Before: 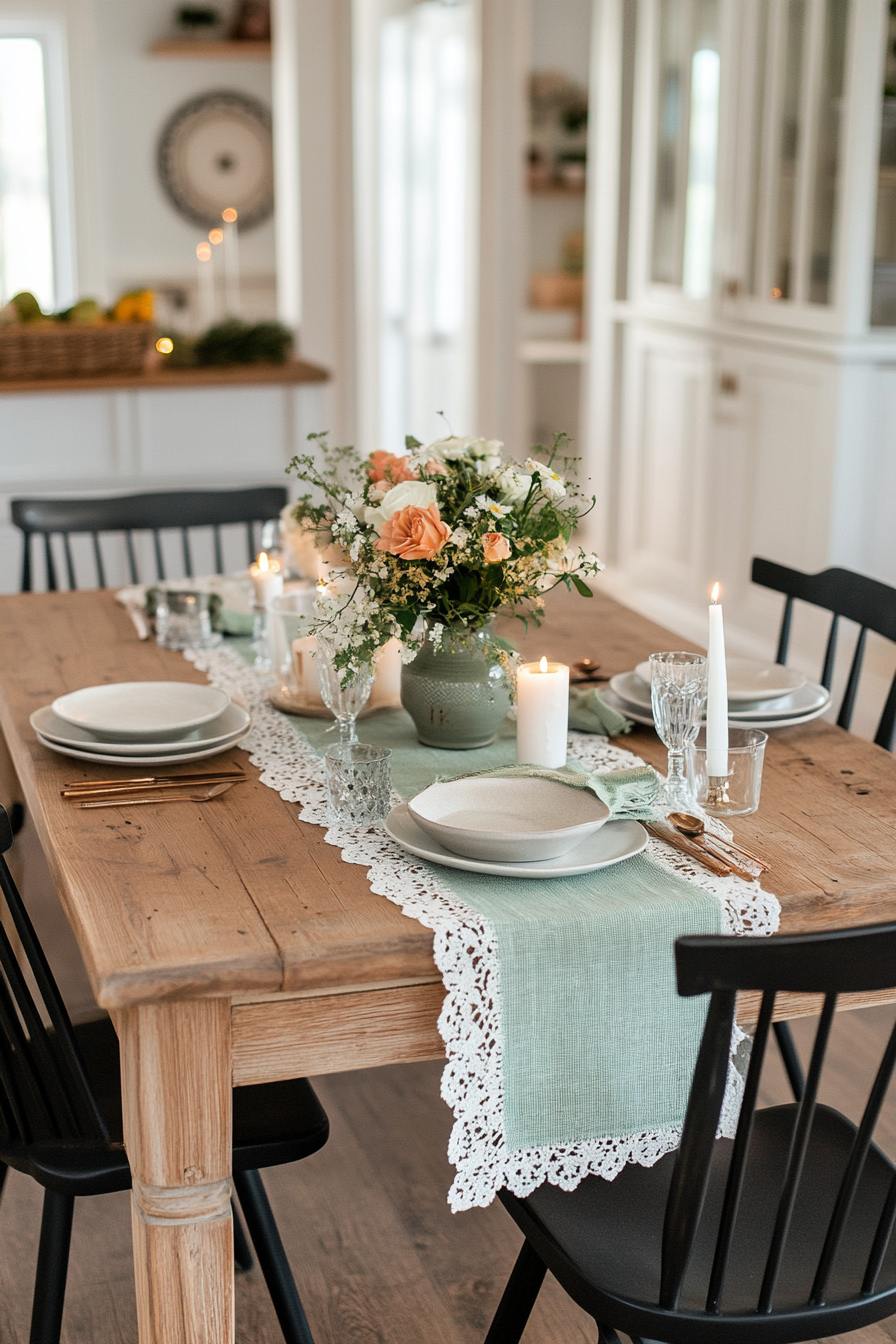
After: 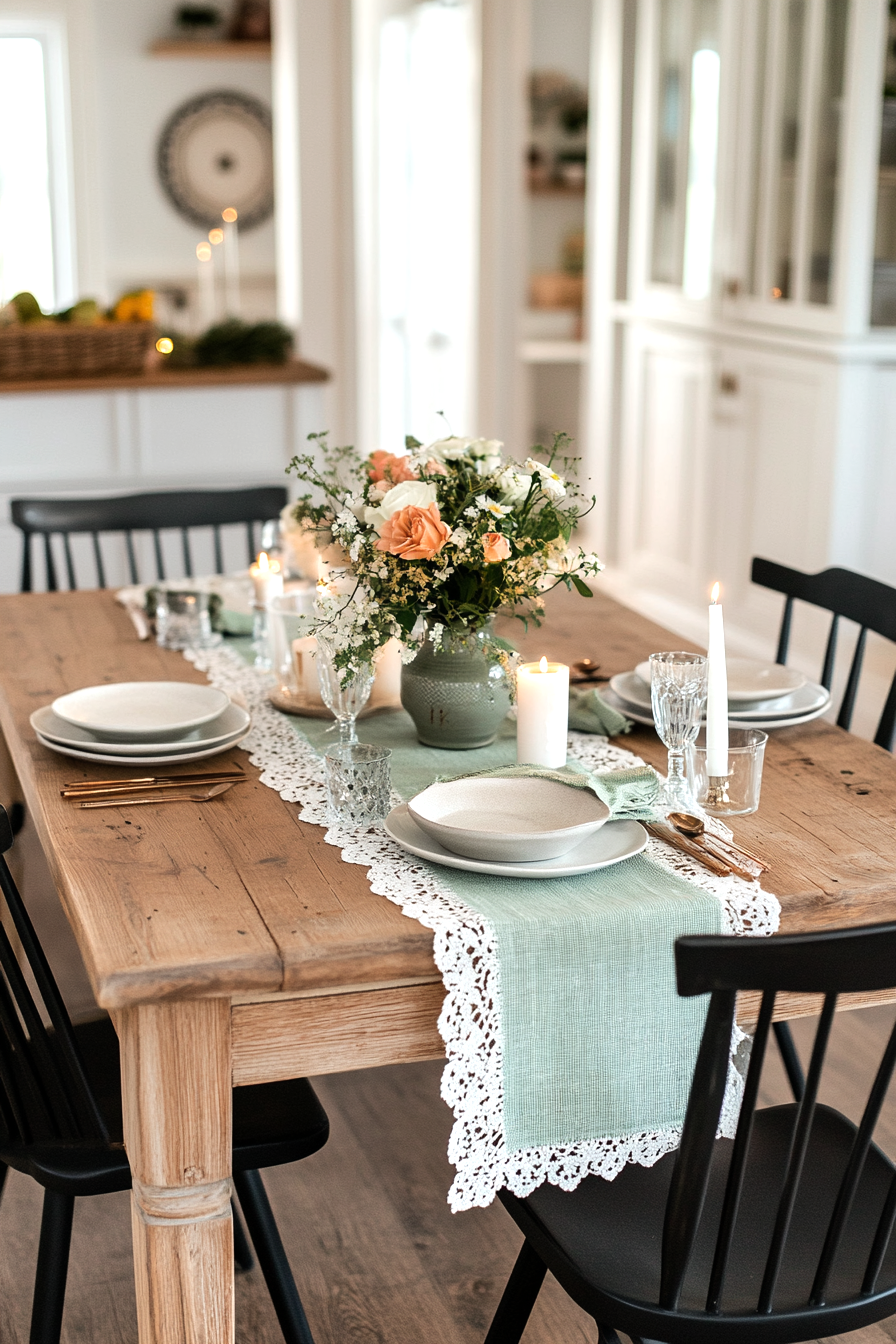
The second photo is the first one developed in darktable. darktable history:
tone equalizer: -8 EV -0.426 EV, -7 EV -0.376 EV, -6 EV -0.372 EV, -5 EV -0.208 EV, -3 EV 0.243 EV, -2 EV 0.318 EV, -1 EV 0.412 EV, +0 EV 0.402 EV, edges refinement/feathering 500, mask exposure compensation -1.57 EV, preserve details no
